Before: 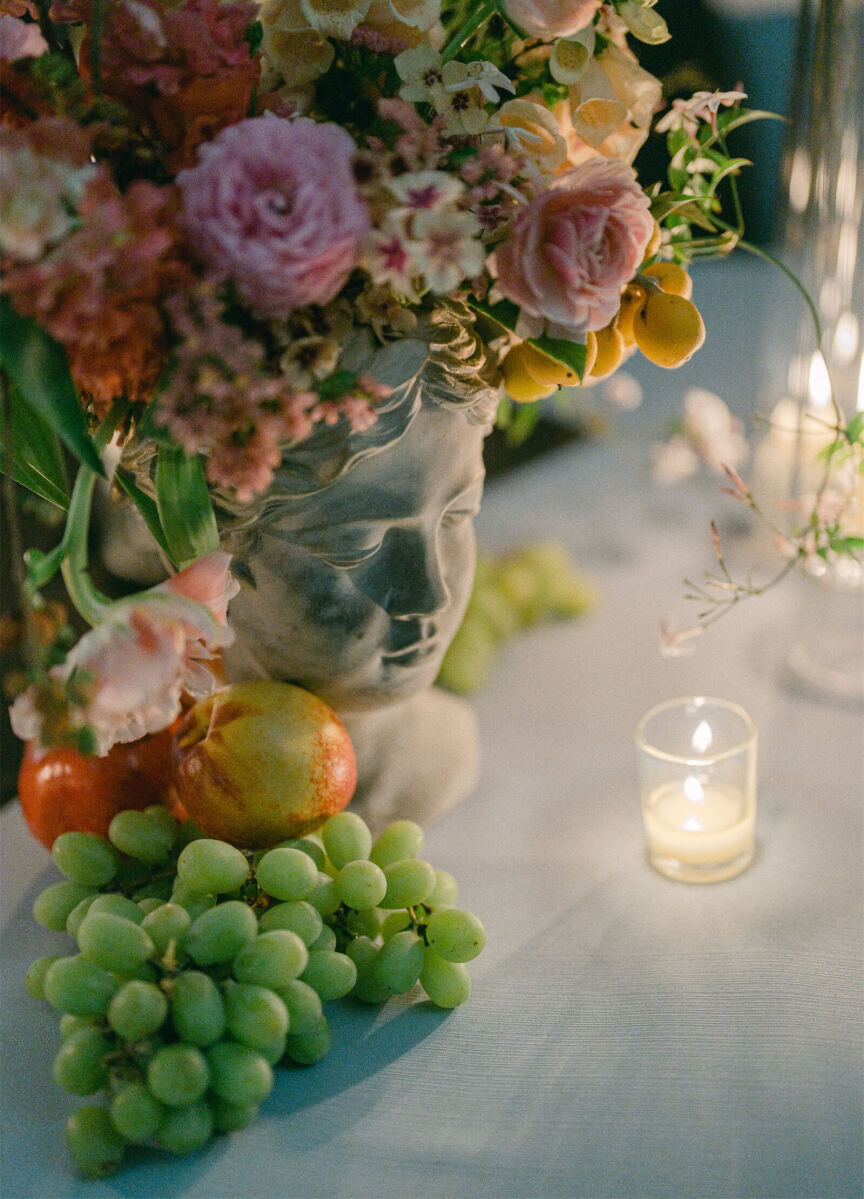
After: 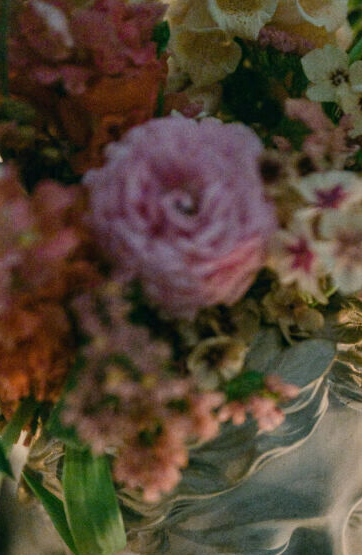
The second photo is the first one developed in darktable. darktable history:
crop and rotate: left 10.817%, top 0.062%, right 47.194%, bottom 53.626%
local contrast: detail 110%
